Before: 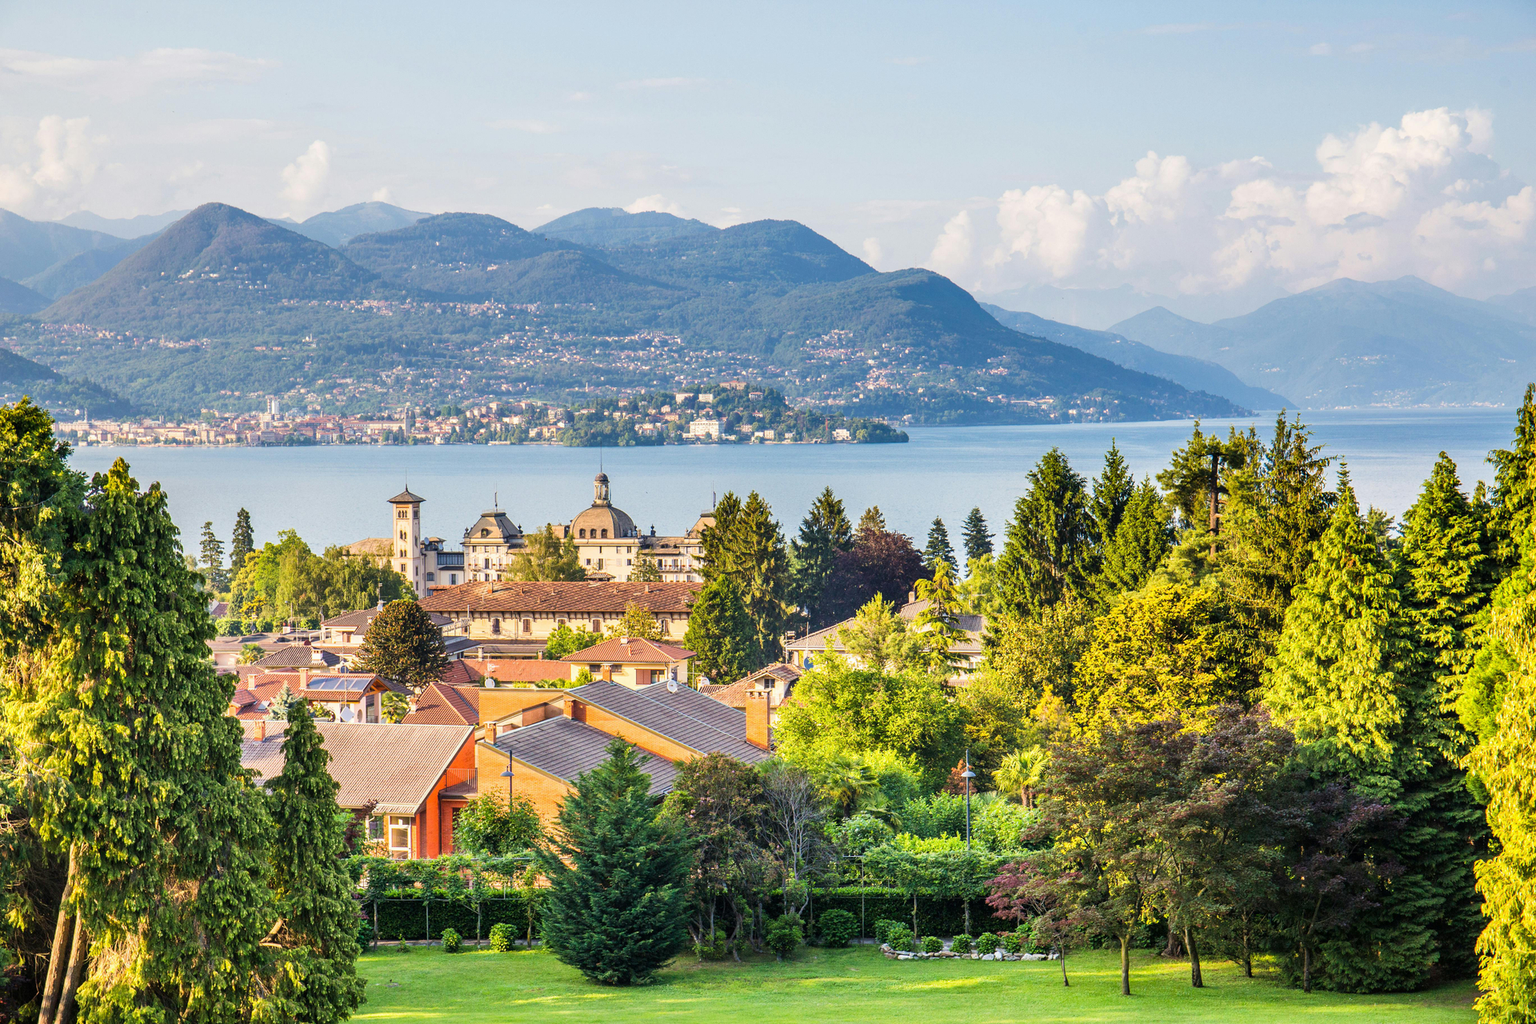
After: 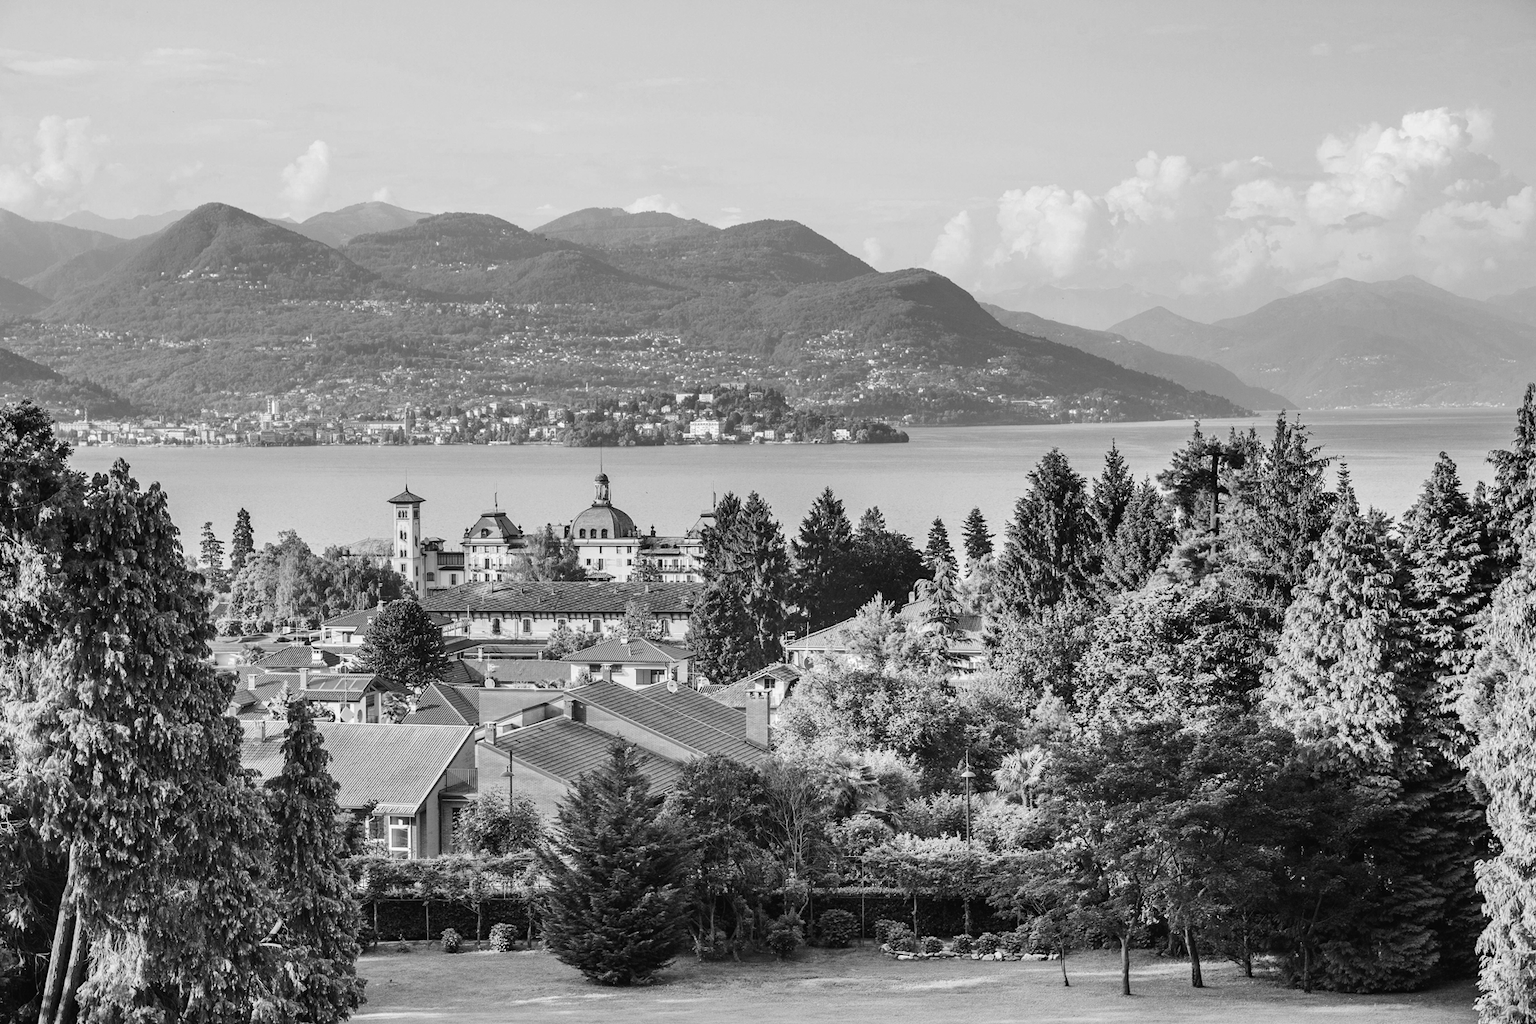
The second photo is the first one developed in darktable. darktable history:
tone curve: curves: ch0 [(0, 0) (0.003, 0.019) (0.011, 0.022) (0.025, 0.027) (0.044, 0.037) (0.069, 0.049) (0.1, 0.066) (0.136, 0.091) (0.177, 0.125) (0.224, 0.159) (0.277, 0.206) (0.335, 0.266) (0.399, 0.332) (0.468, 0.411) (0.543, 0.492) (0.623, 0.577) (0.709, 0.668) (0.801, 0.767) (0.898, 0.869) (1, 1)], preserve colors none
color look up table: target L [94.45, 92, 85.27, 77.34, 71.84, 53.19, 51.22, 39.9, 201.6, 88.12, 75.52, 71.47, 63.6, 67.24, 64.74, 56.32, 58.25, 50.83, 42.37, 38.52, 36.84, 27.98, 15.64, 14.2, 95.14, 76.98, 76.61, 60.17, 63.6, 53.98, 57.09, 47.24, 26.21, 44, 41.14, 37.41, 16.11, 35.3, 17.06, 22.16, 5.464, 15.64, 0.548, 94.1, 79.76, 67.49, 52.41, 35.72, 20.79], target a [0, 0.001, 0.001, 0.001, 0, 0, 0.001, 0, 0, 0.001, 0.001, 0, 0, 0.001, 0.001, 0 ×4, 0.001, 0.001, 0, 0, 0, -0.002, 0.001, 0.001, 0.001, 0, 0, 0.001, 0 ×13, 0.001, 0.001, 0, 0, 0], target b [0, -0.001 ×4, -0.002, -0.002, 0.008, -0.001 ×4, -0.002, -0.007, -0.002 ×5, -0.005, -0.005, 0.005, -0.001, -0.001, 0.021, -0.001, -0.001, -0.002 ×5, 0.005, -0.005, -0.002, -0.005, -0.001, -0.002, 0.004, -0.002, 0.003, -0.001, 0, -0.001, -0.008, -0.007, -0.002, -0.002, 0.004], num patches 49
